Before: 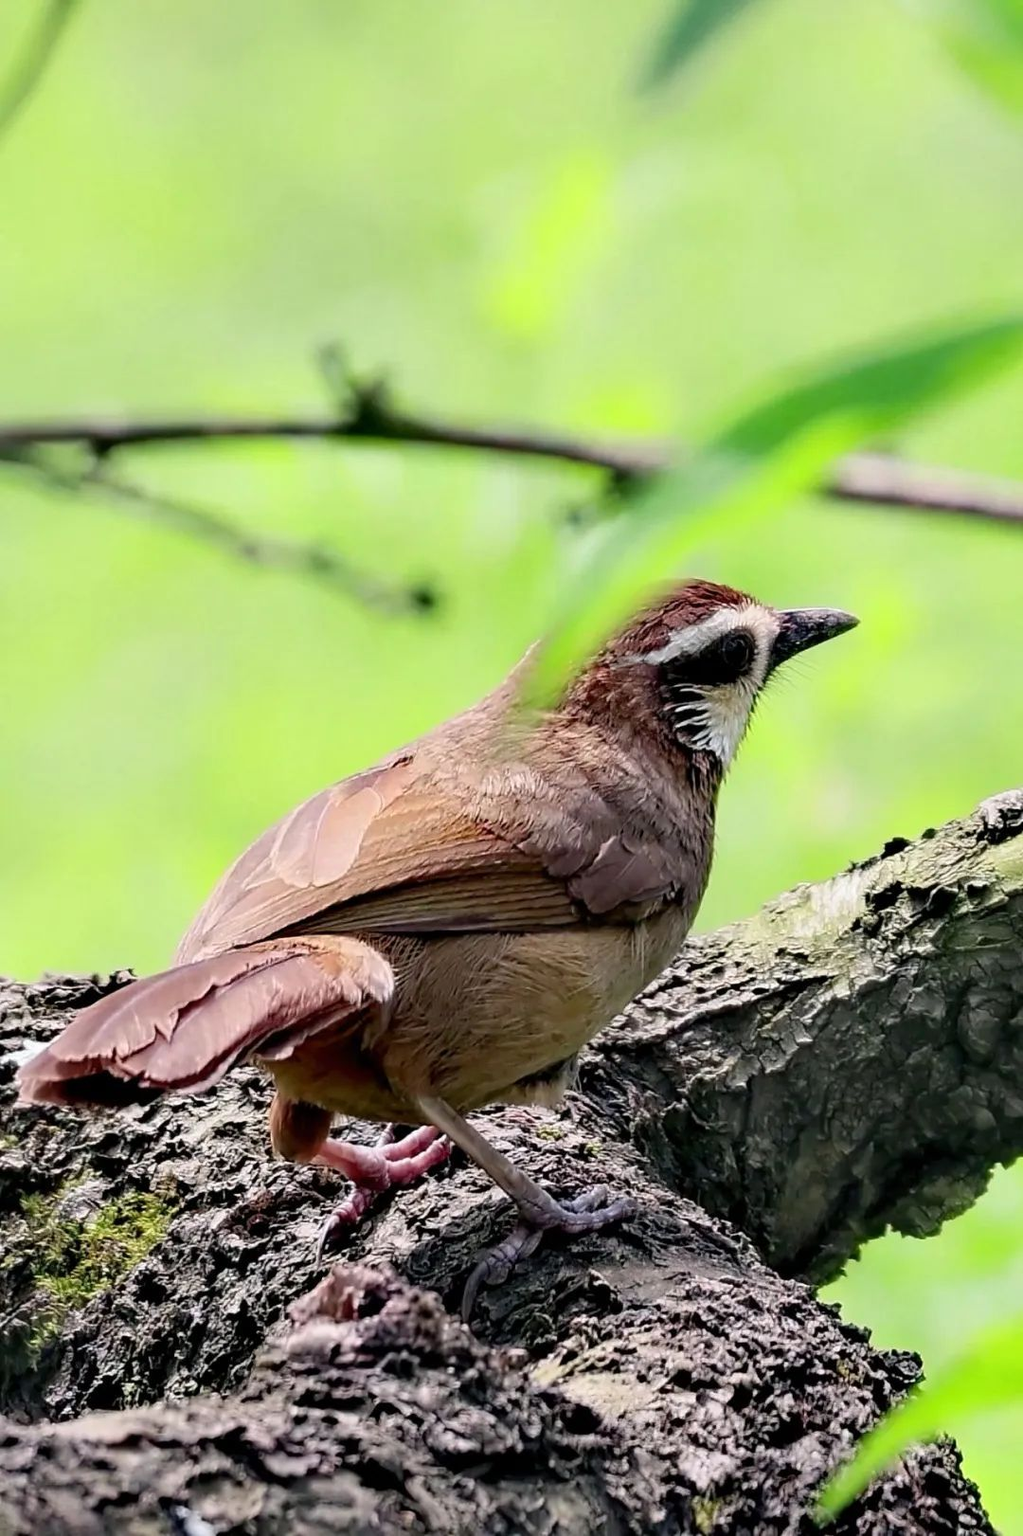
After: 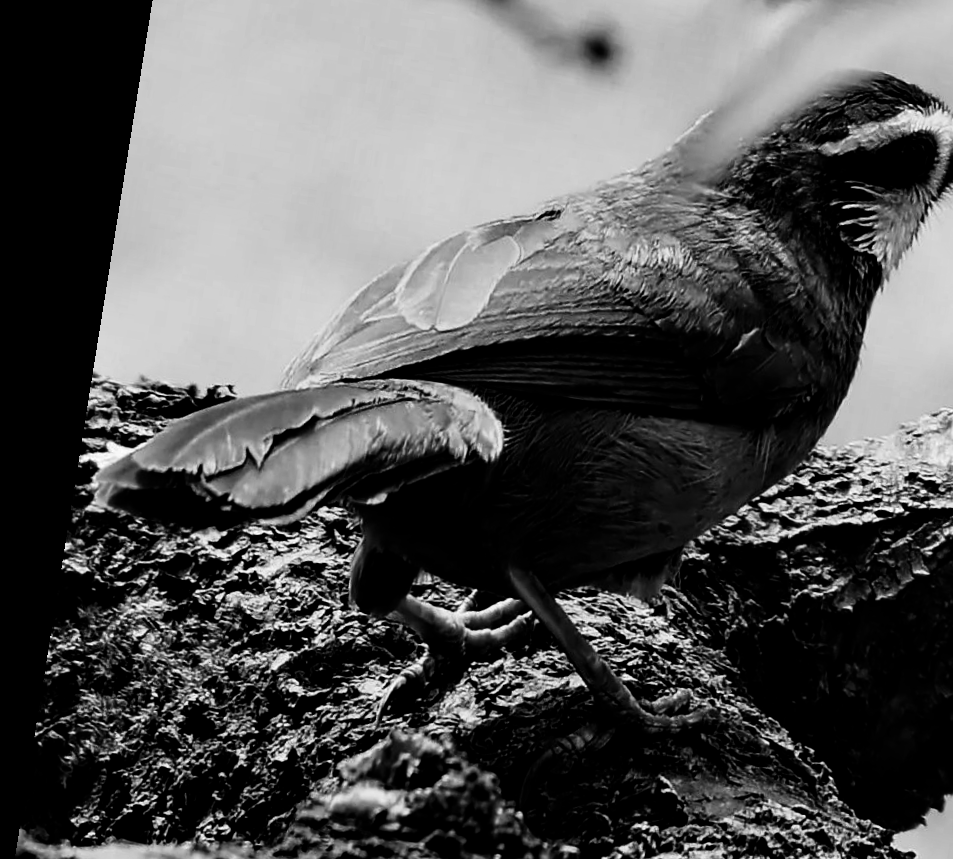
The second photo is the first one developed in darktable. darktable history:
rotate and perspective: rotation 9.12°, automatic cropping off
color balance rgb: perceptual saturation grading › global saturation 25%, global vibrance 20%
crop: top 36.498%, right 27.964%, bottom 14.995%
base curve: curves: ch0 [(0, 0) (0.036, 0.025) (0.121, 0.166) (0.206, 0.329) (0.605, 0.79) (1, 1)], preserve colors none
contrast brightness saturation: contrast 0.02, brightness -1, saturation -1
